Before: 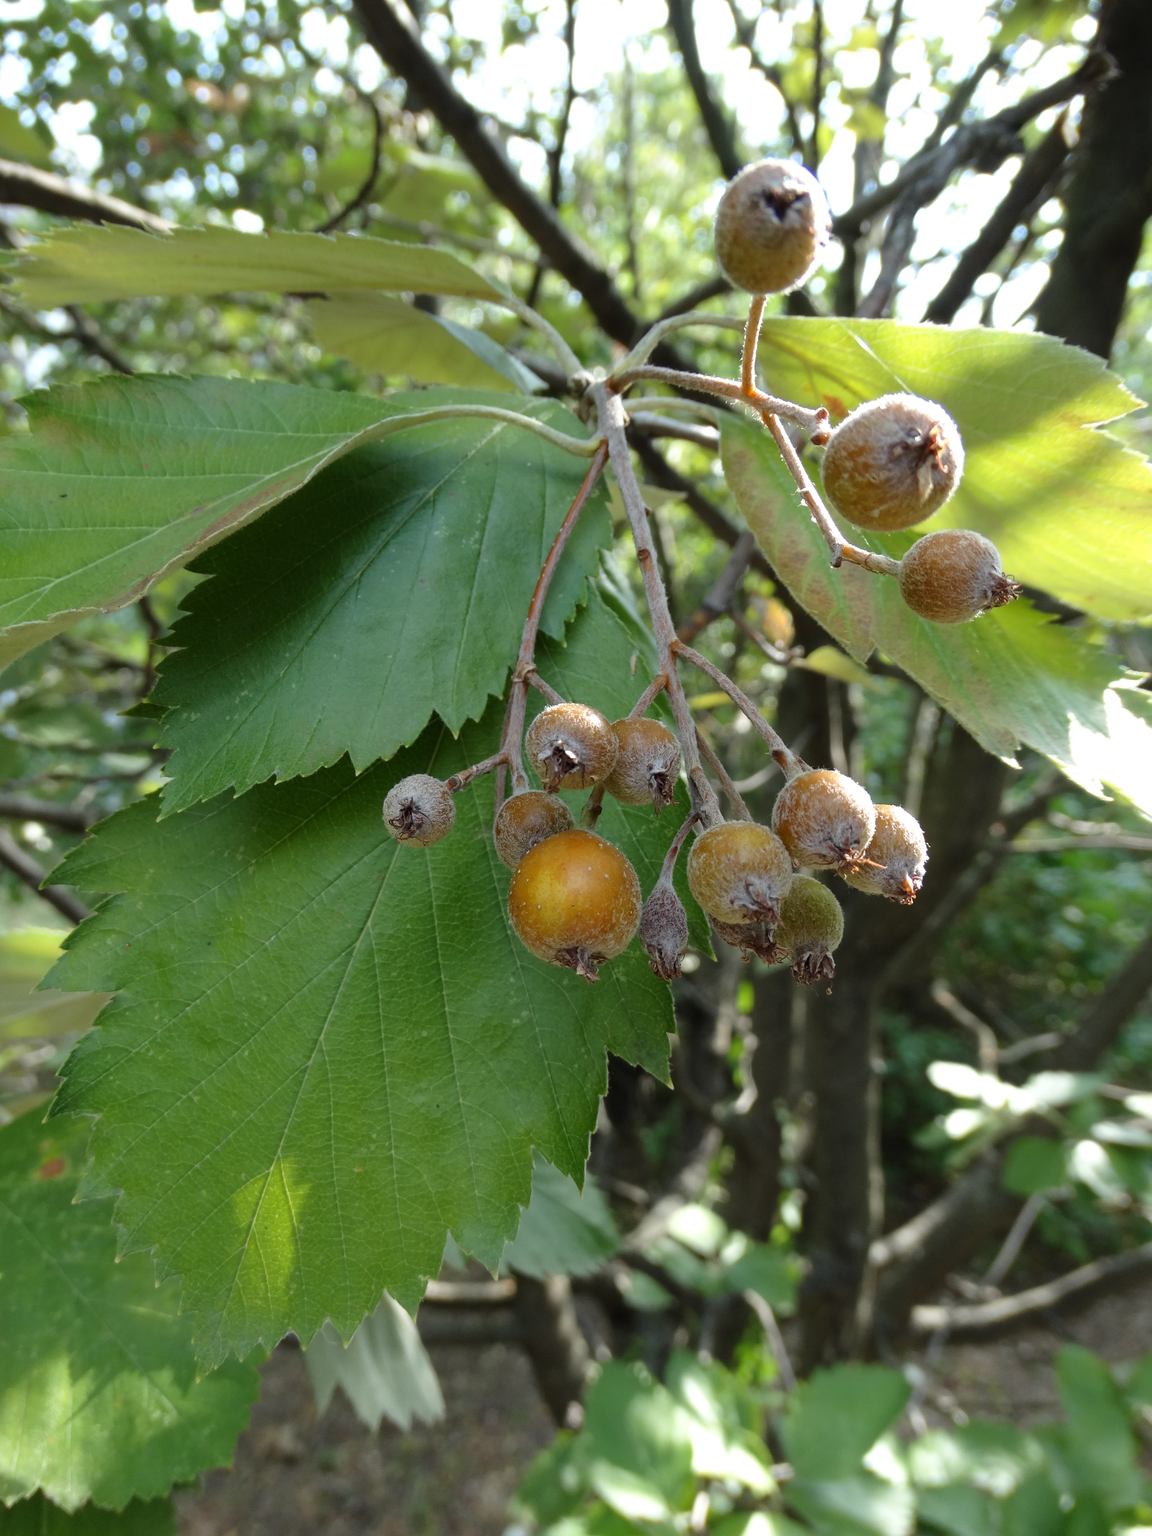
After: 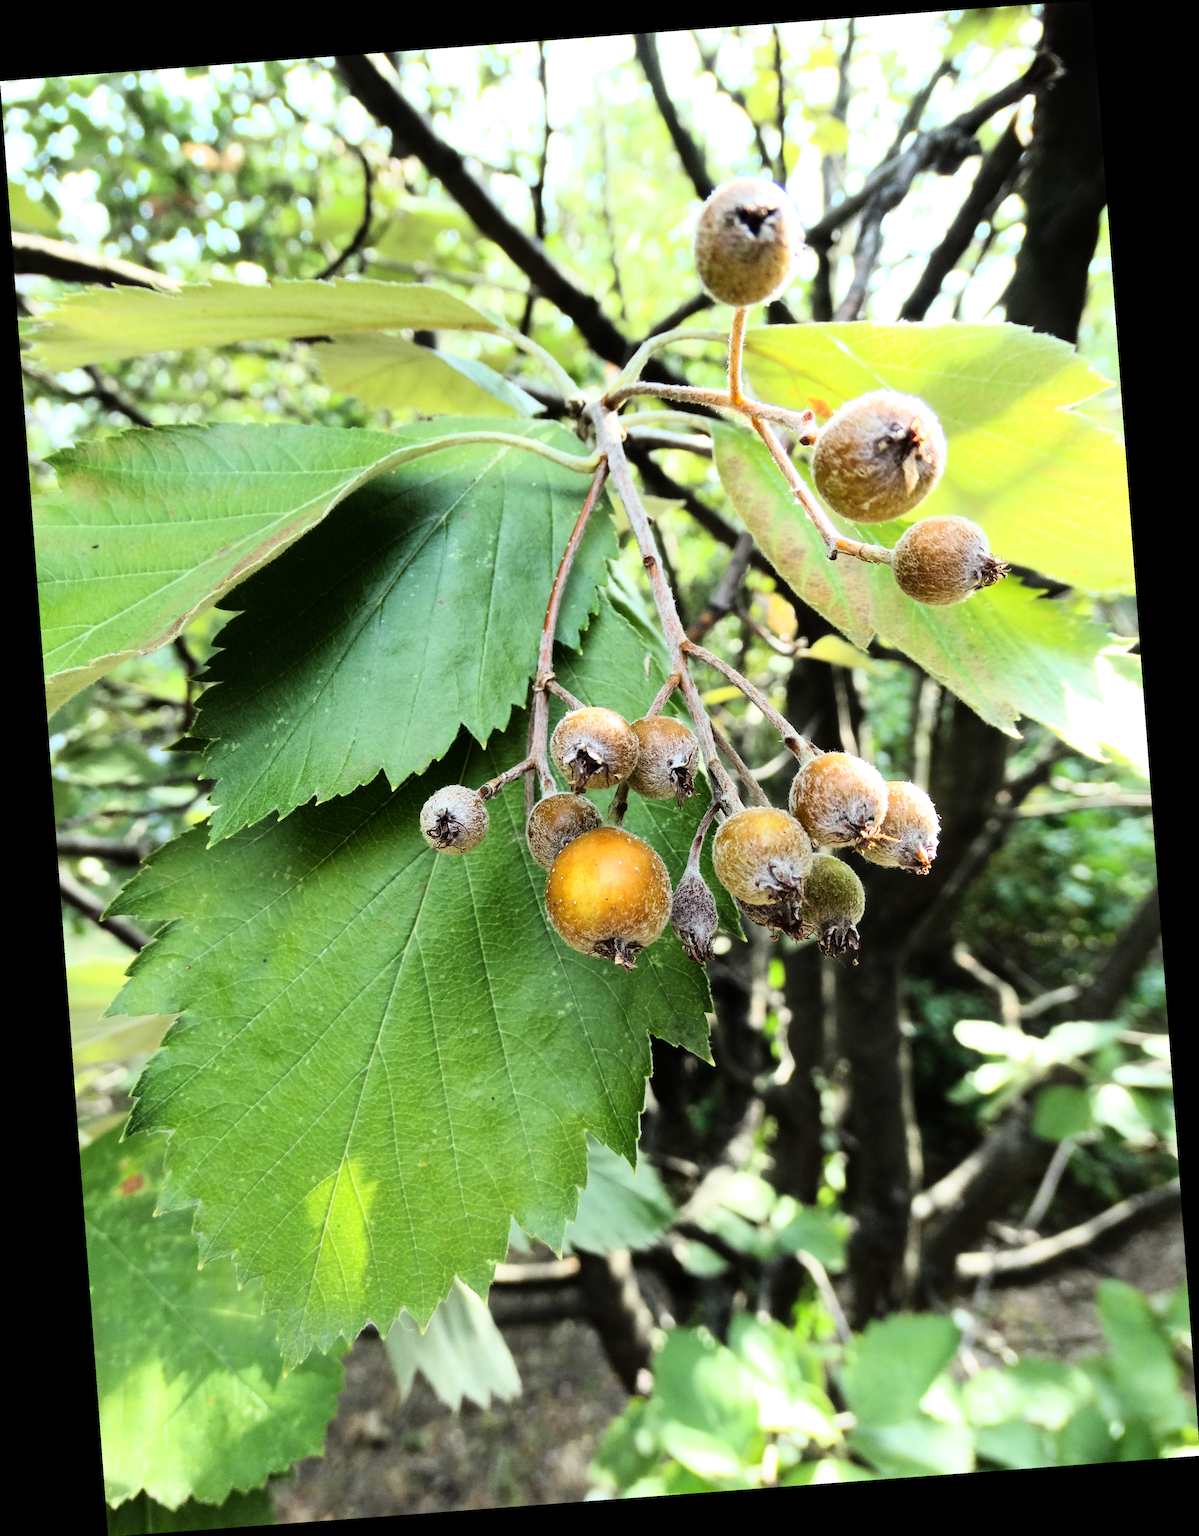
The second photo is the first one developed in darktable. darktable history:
rgb curve: curves: ch0 [(0, 0) (0.21, 0.15) (0.24, 0.21) (0.5, 0.75) (0.75, 0.96) (0.89, 0.99) (1, 1)]; ch1 [(0, 0.02) (0.21, 0.13) (0.25, 0.2) (0.5, 0.67) (0.75, 0.9) (0.89, 0.97) (1, 1)]; ch2 [(0, 0.02) (0.21, 0.13) (0.25, 0.2) (0.5, 0.67) (0.75, 0.9) (0.89, 0.97) (1, 1)], compensate middle gray true
rotate and perspective: rotation -4.25°, automatic cropping off
